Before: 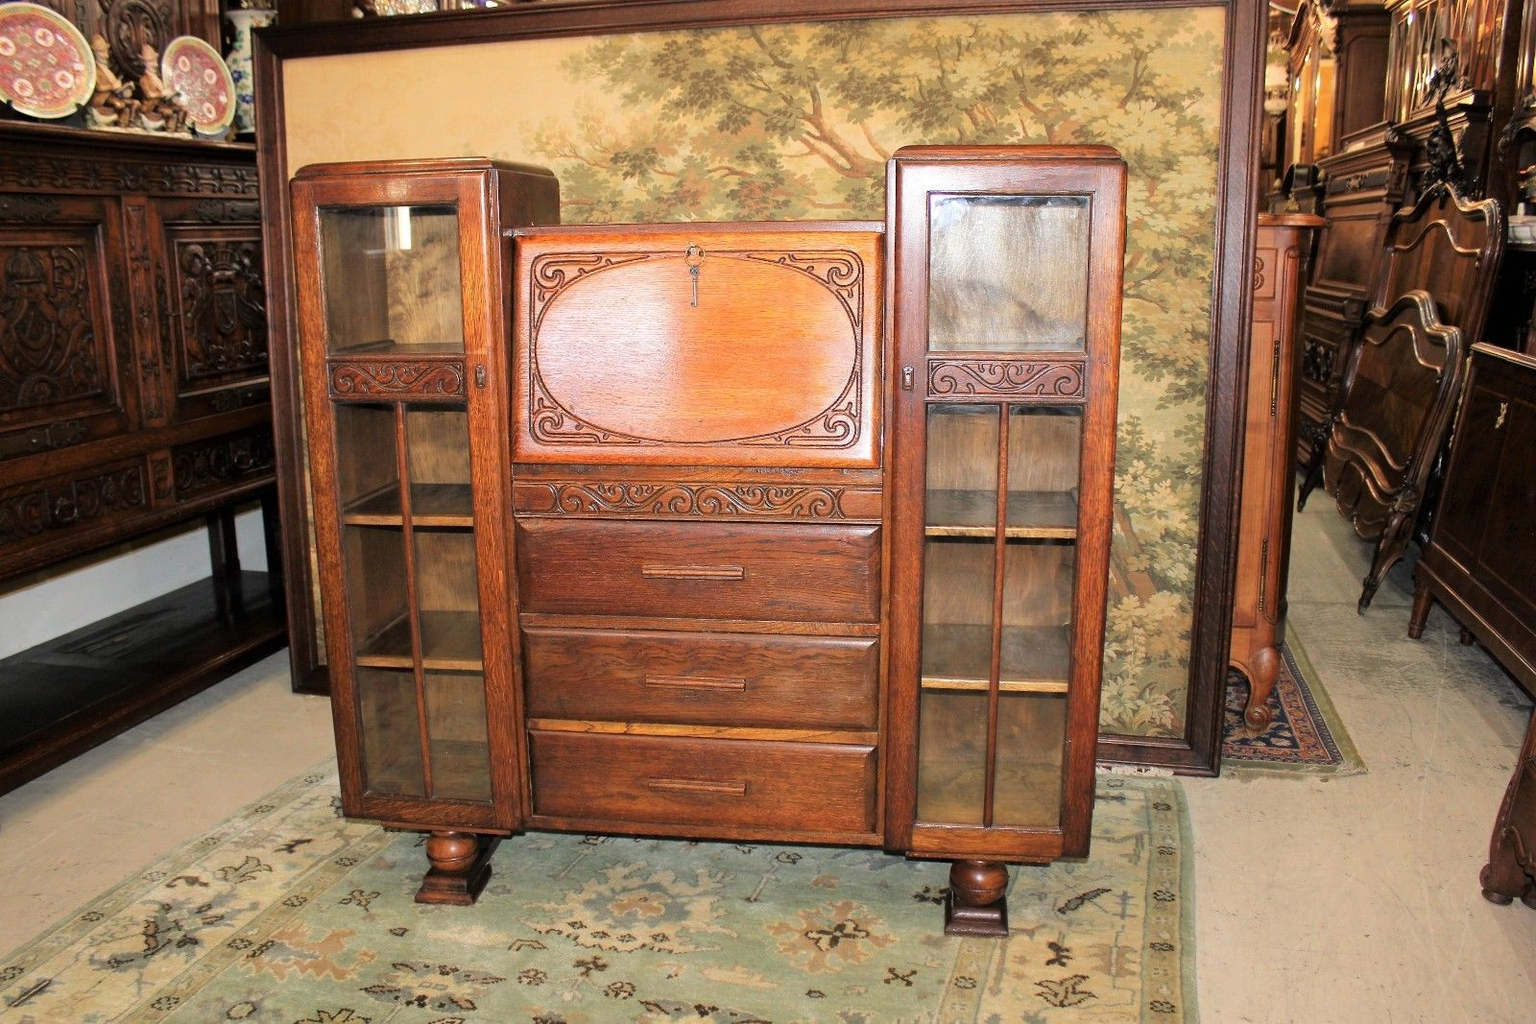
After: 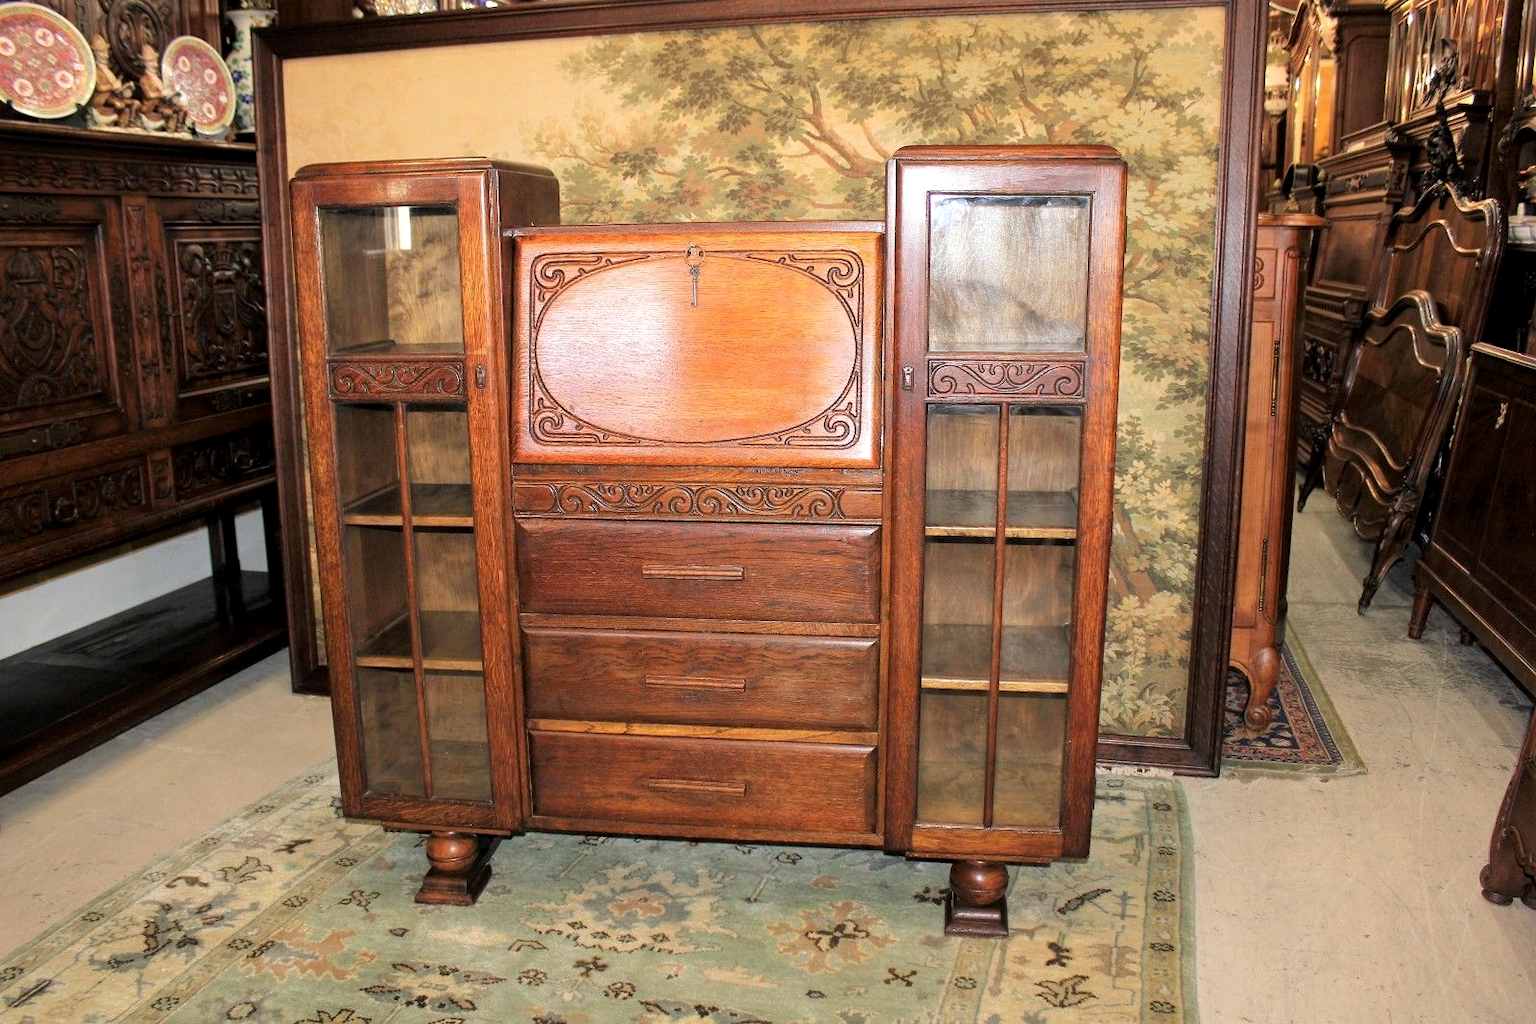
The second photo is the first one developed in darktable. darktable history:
local contrast: highlights 106%, shadows 102%, detail 119%, midtone range 0.2
